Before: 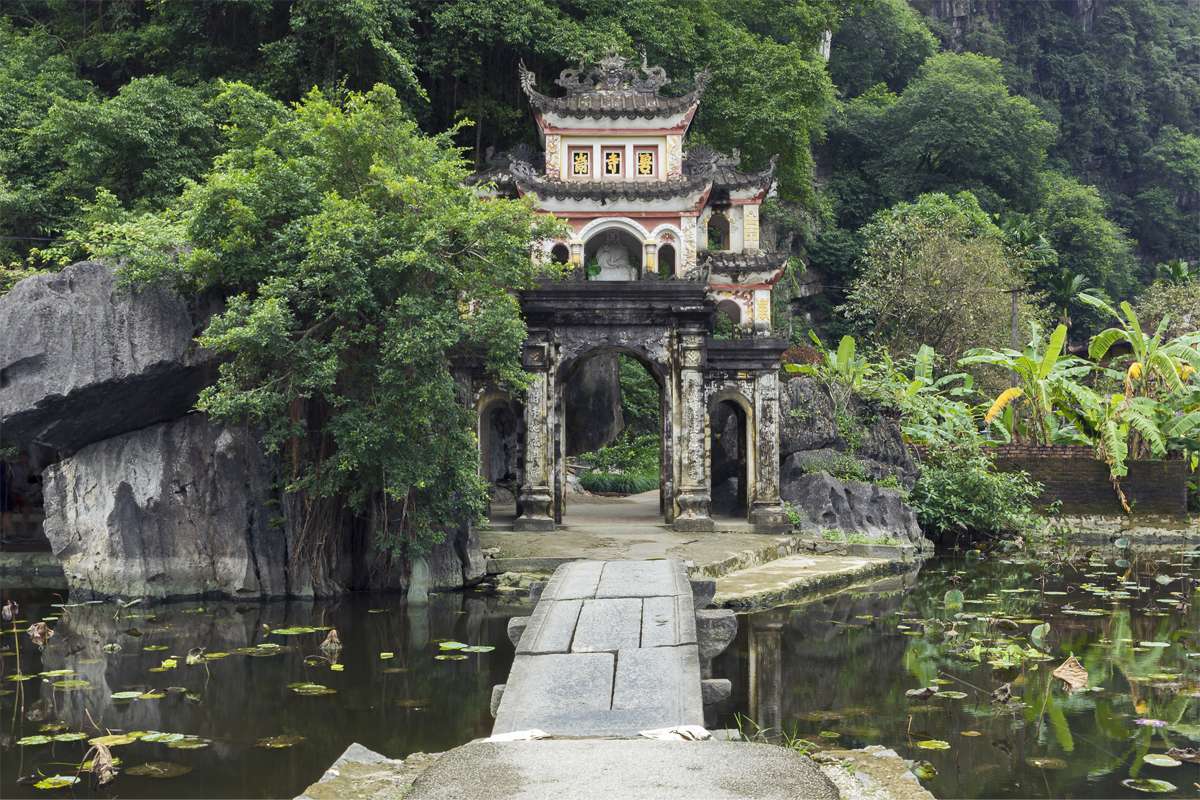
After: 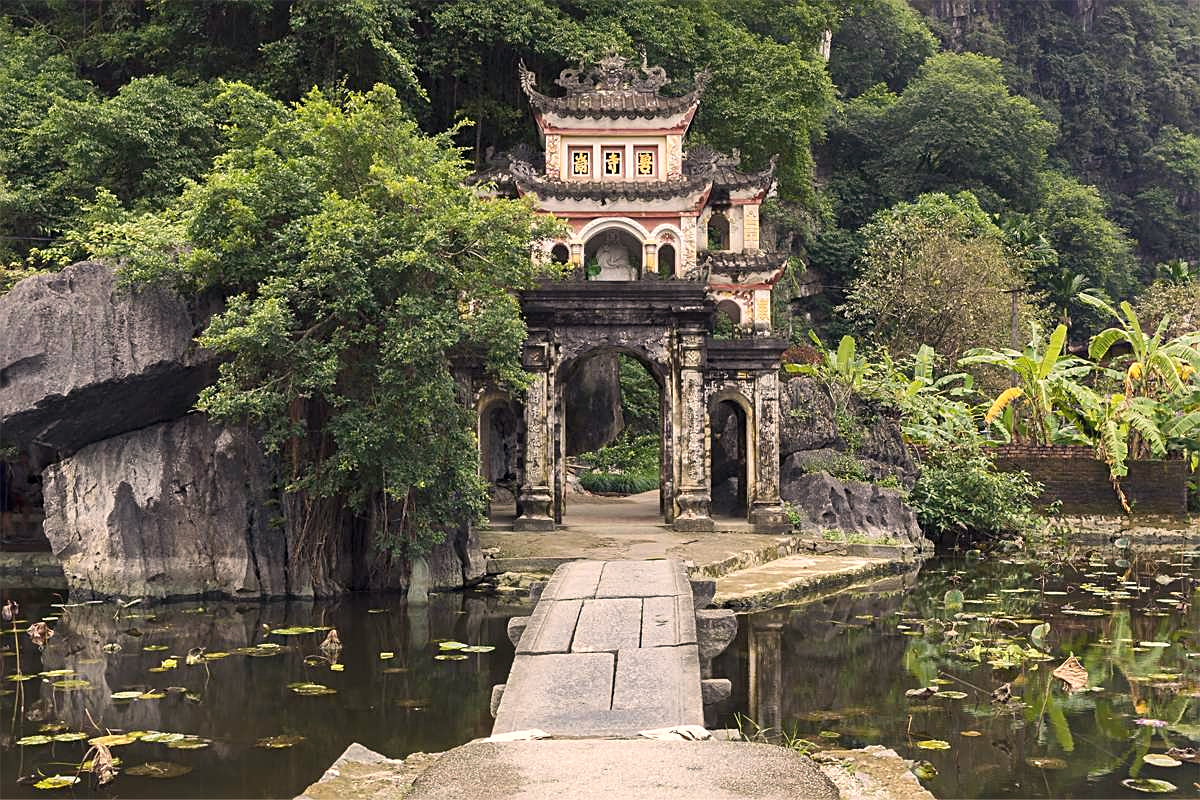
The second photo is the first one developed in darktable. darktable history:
sharpen: amount 0.55
tone equalizer: on, module defaults
white balance: red 1.127, blue 0.943
